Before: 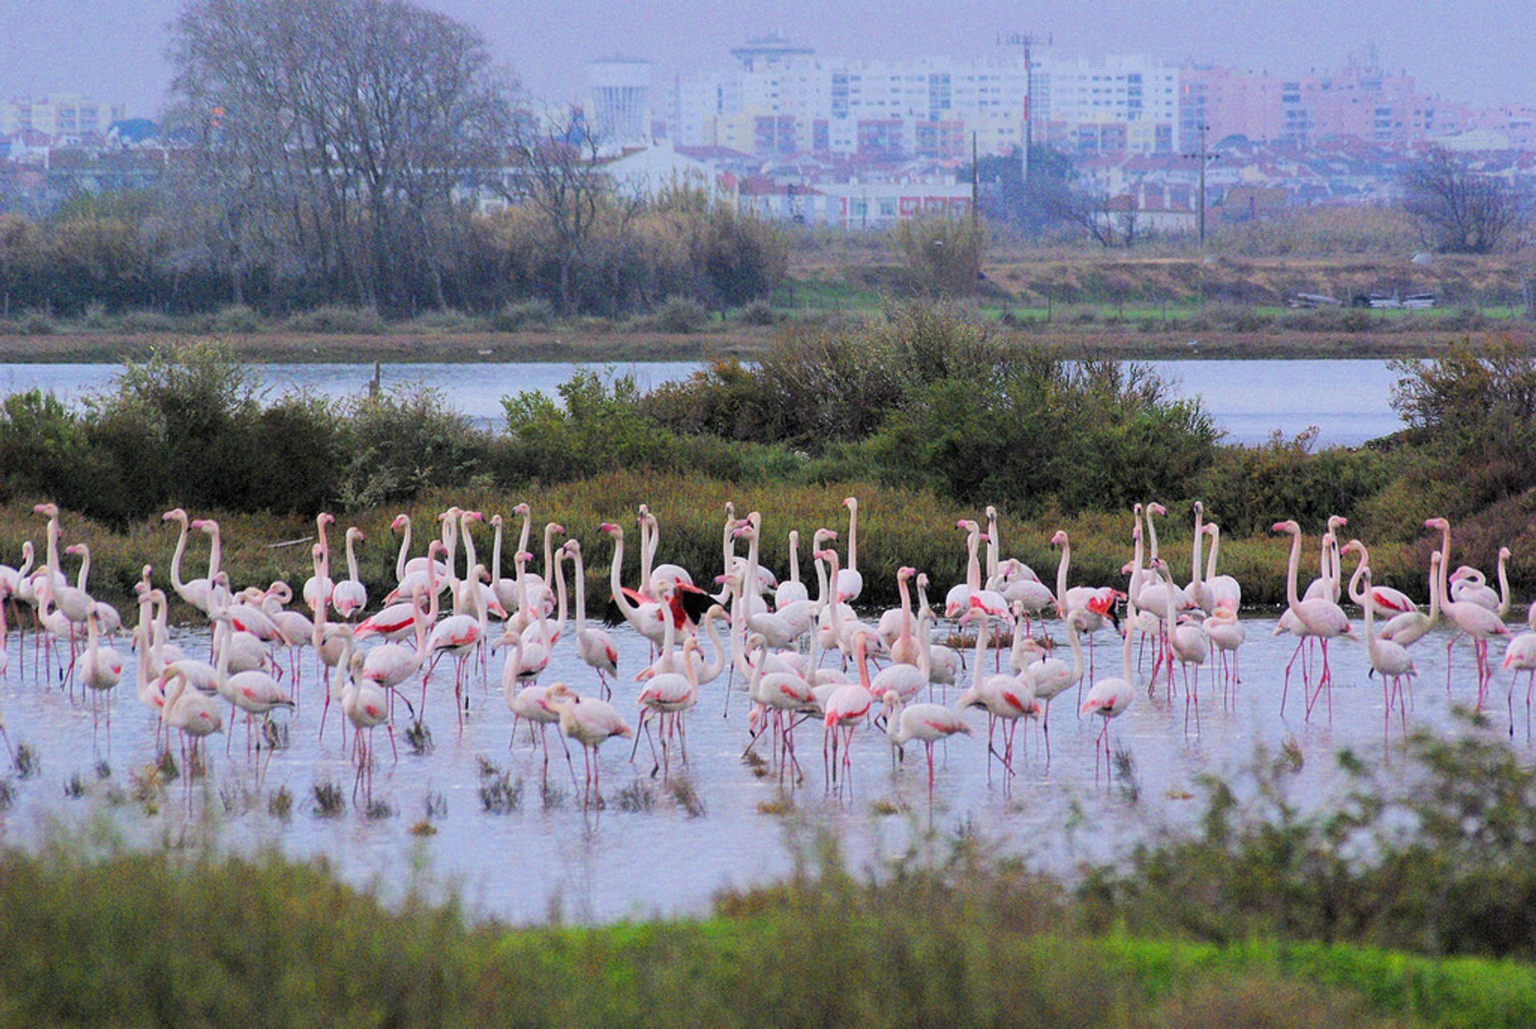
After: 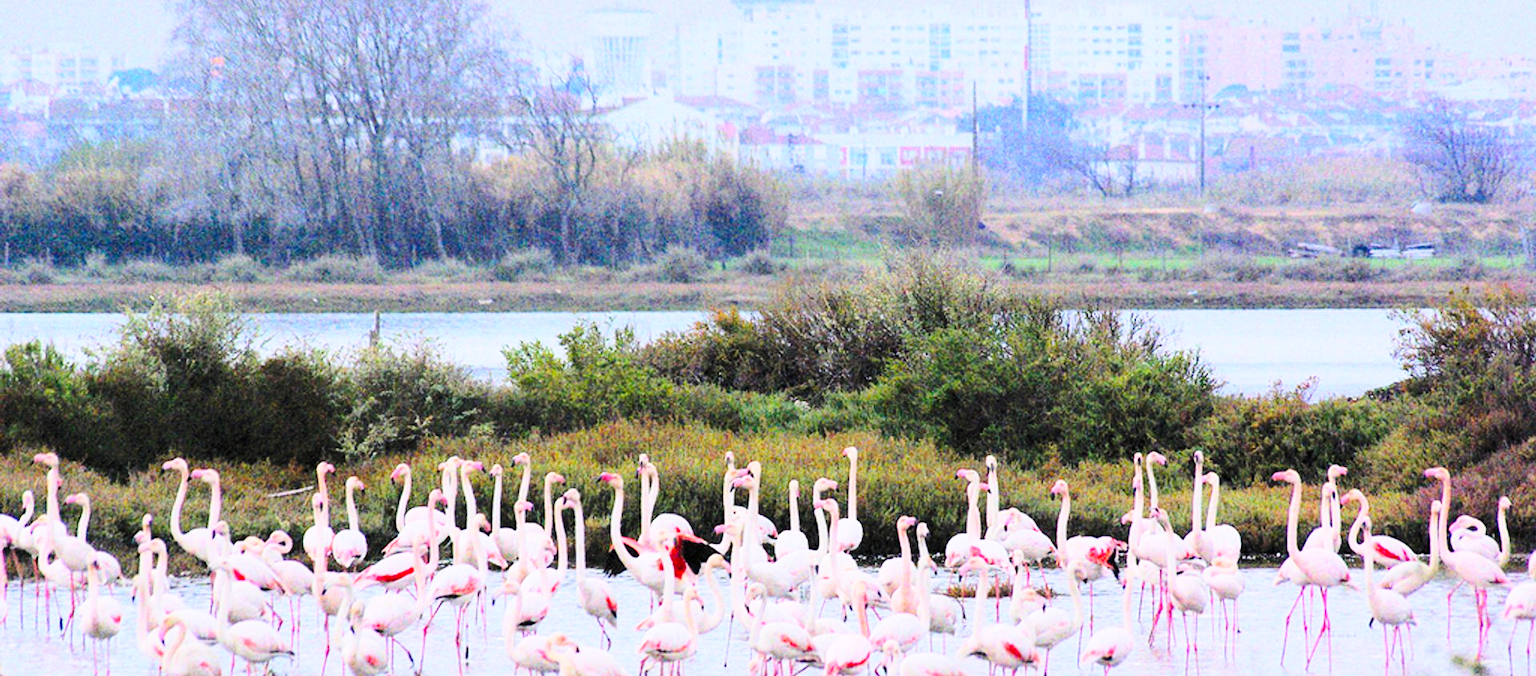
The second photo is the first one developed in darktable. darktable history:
base curve: curves: ch0 [(0, 0) (0.028, 0.03) (0.121, 0.232) (0.46, 0.748) (0.859, 0.968) (1, 1)], preserve colors none
crop and rotate: top 4.947%, bottom 29.267%
contrast brightness saturation: contrast 0.195, brightness 0.156, saturation 0.226
